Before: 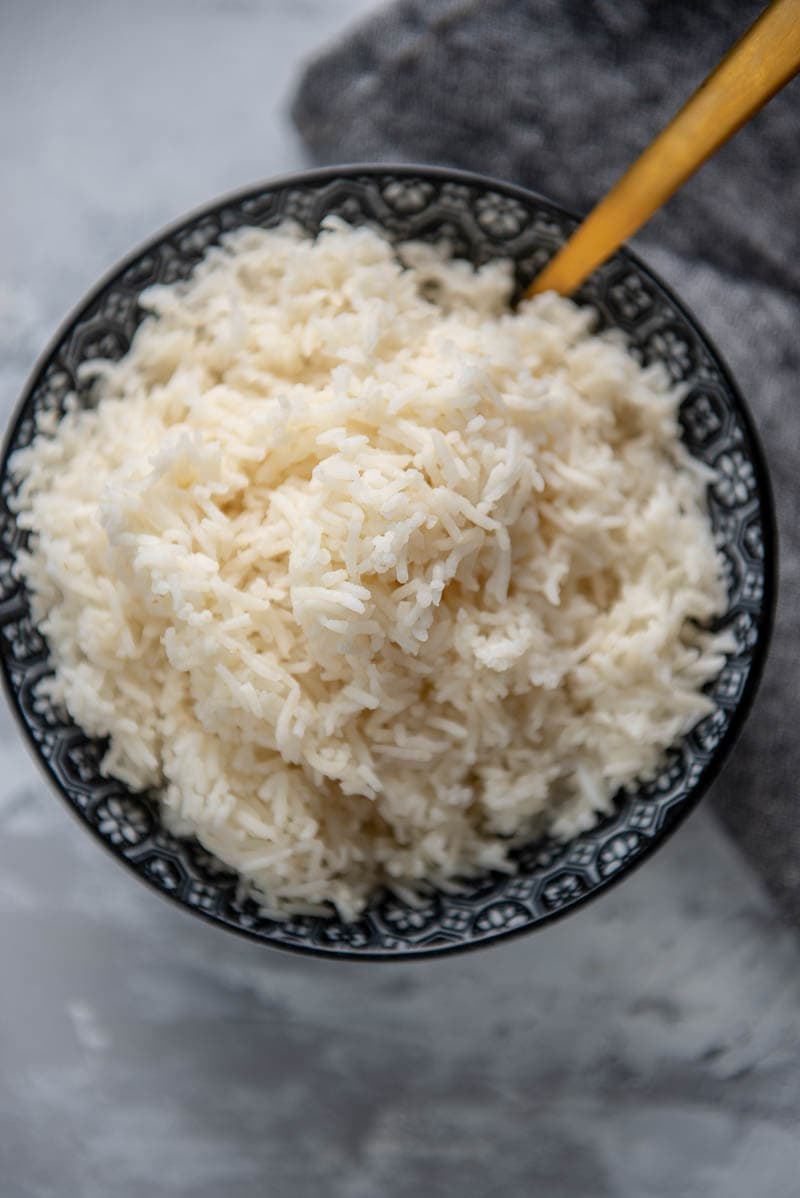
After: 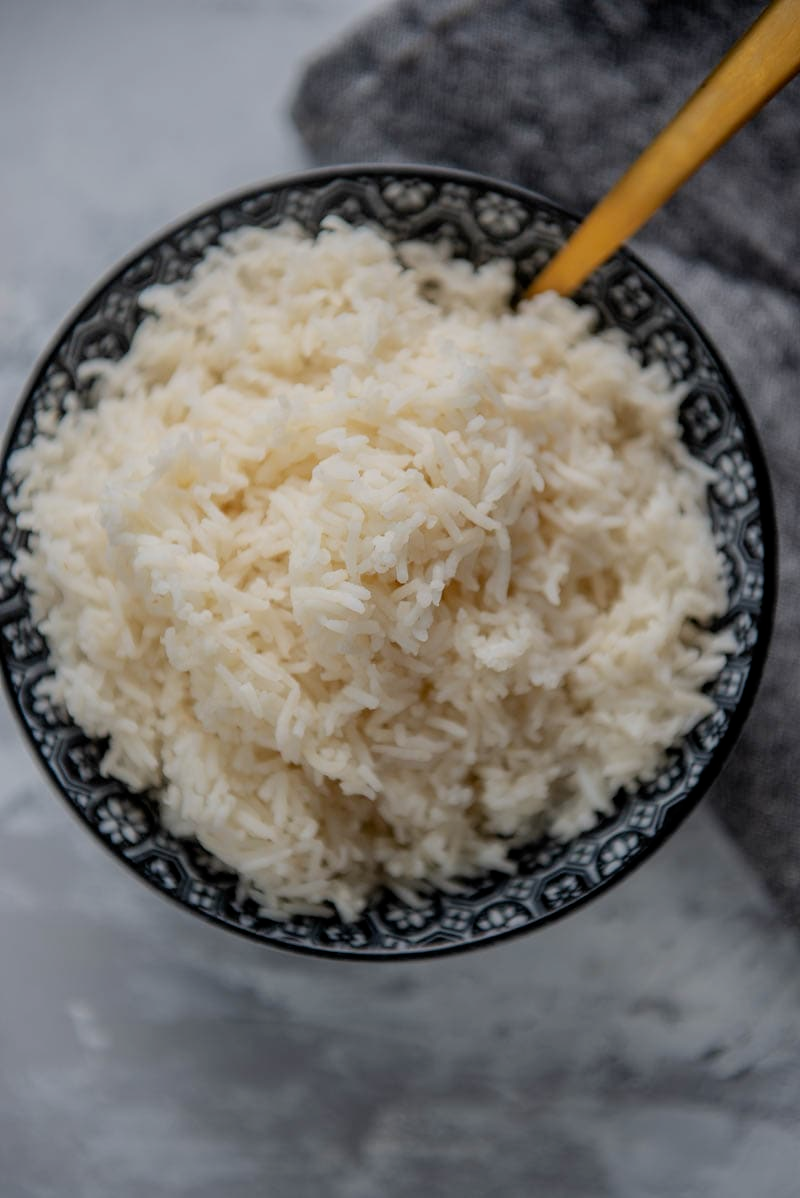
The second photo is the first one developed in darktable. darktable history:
exposure: black level correction 0.001, exposure -0.2 EV, compensate highlight preservation false
filmic rgb: black relative exposure -15 EV, white relative exposure 3 EV, threshold 6 EV, target black luminance 0%, hardness 9.27, latitude 99%, contrast 0.912, shadows ↔ highlights balance 0.505%, add noise in highlights 0, color science v3 (2019), use custom middle-gray values true, iterations of high-quality reconstruction 0, contrast in highlights soft, enable highlight reconstruction true
